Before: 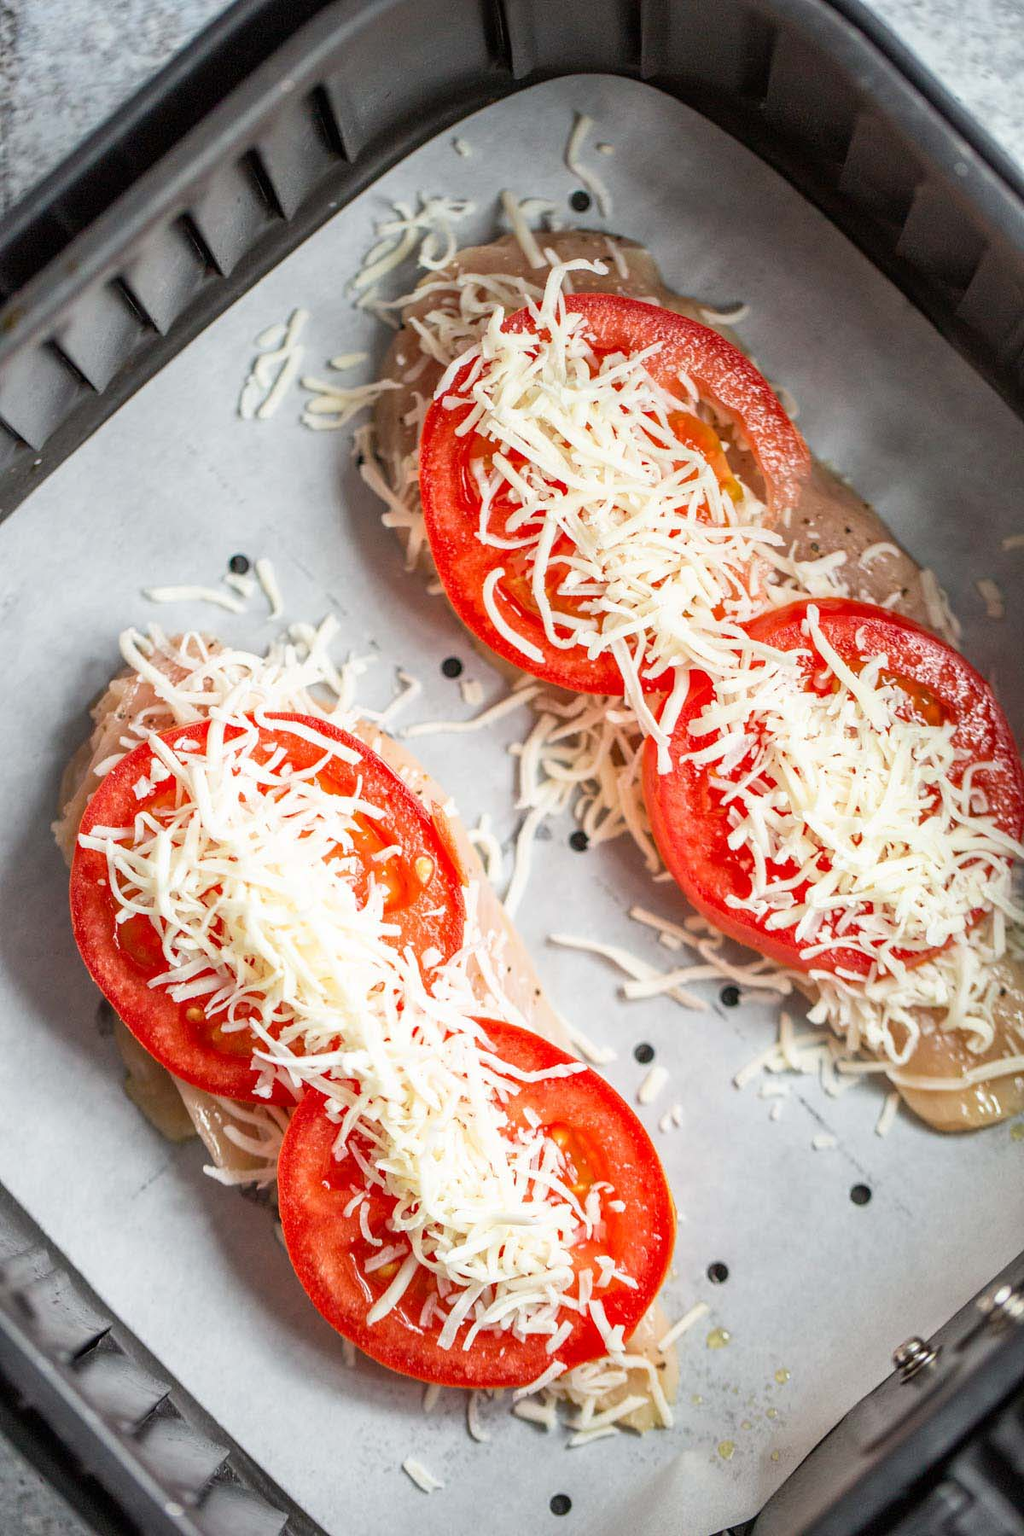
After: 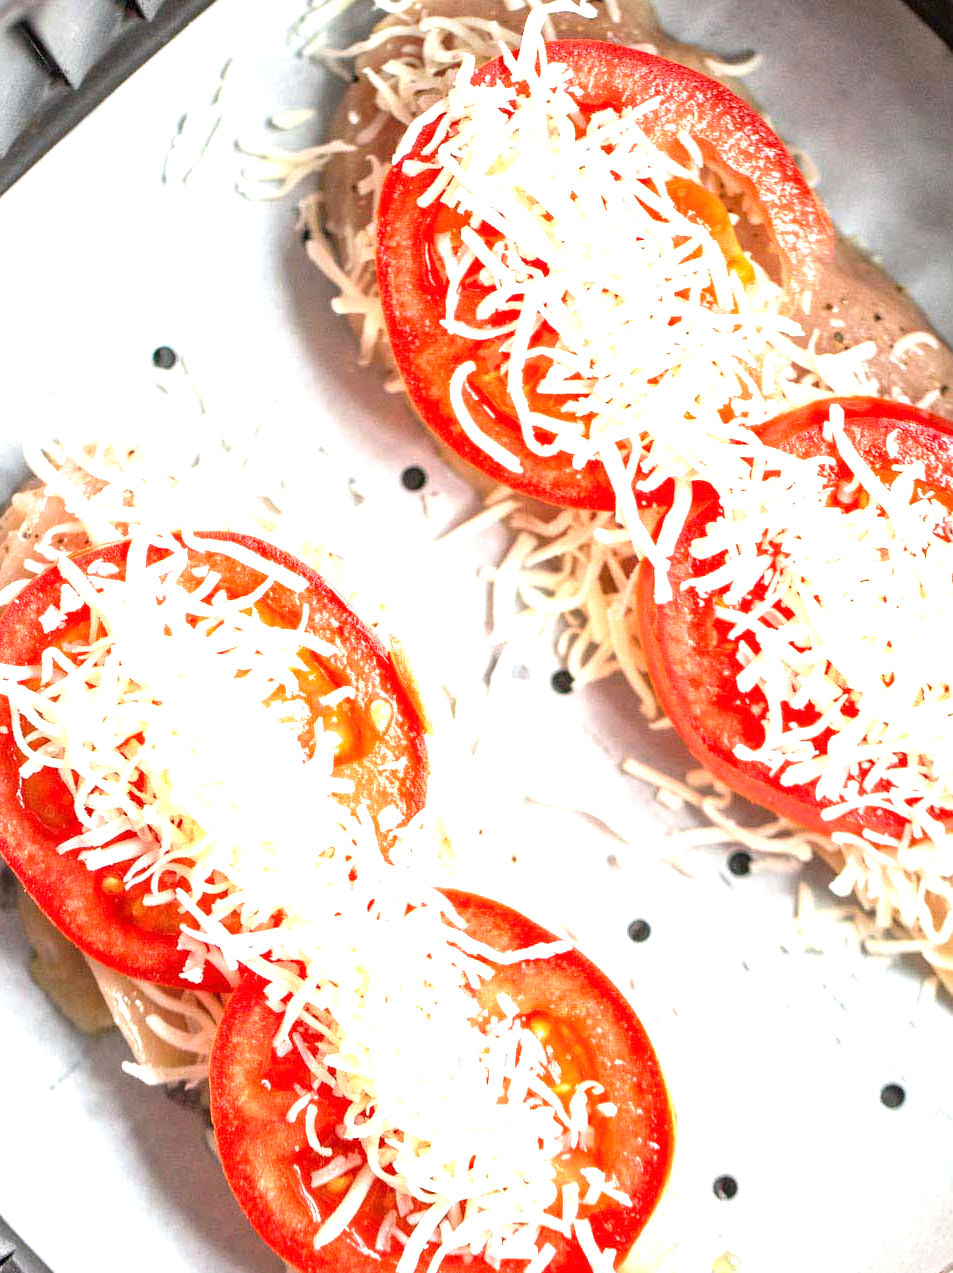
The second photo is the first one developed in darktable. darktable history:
white balance: red 1, blue 1
exposure: exposure 1.15 EV, compensate highlight preservation false
crop: left 9.712%, top 16.928%, right 10.845%, bottom 12.332%
